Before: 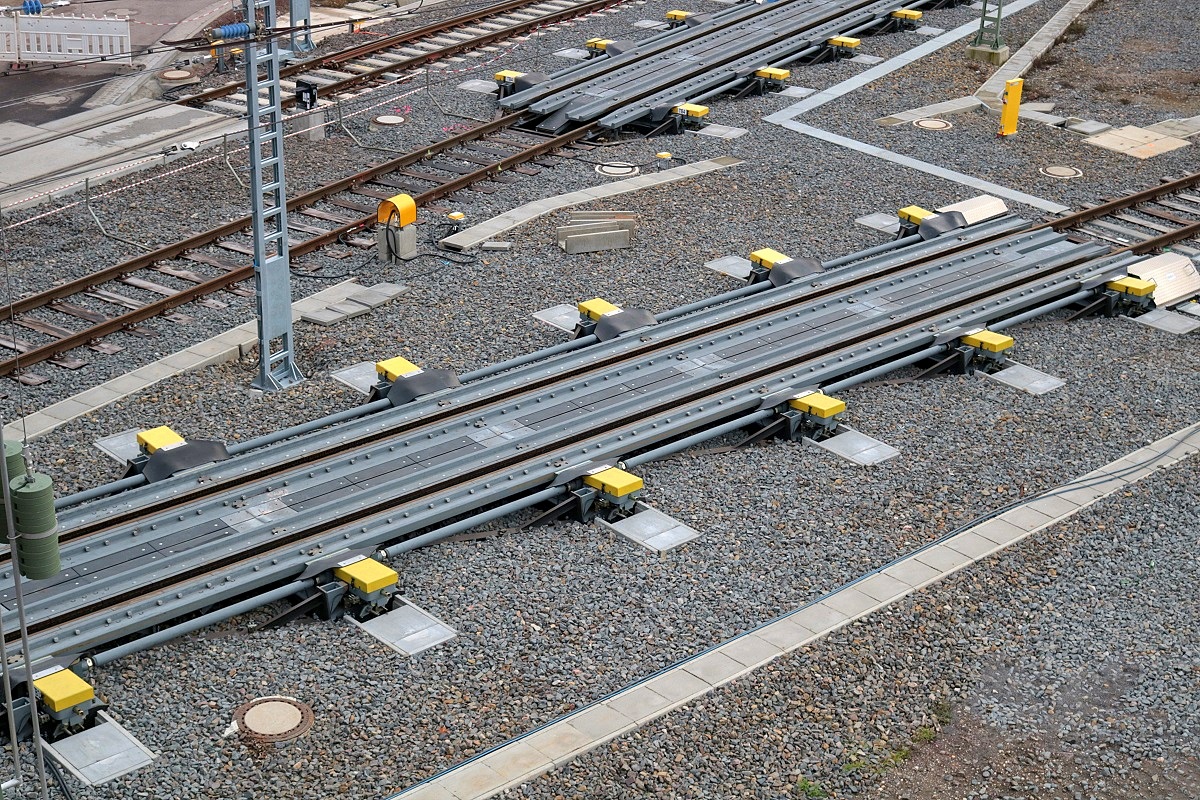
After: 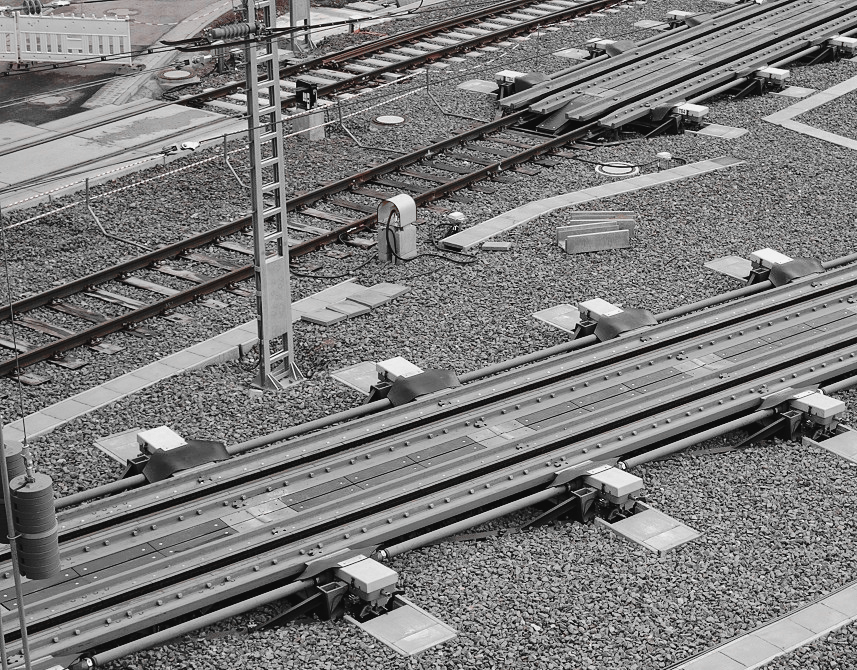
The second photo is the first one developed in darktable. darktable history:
crop: right 28.534%, bottom 16.172%
tone curve: curves: ch0 [(0, 0.032) (0.094, 0.08) (0.265, 0.208) (0.41, 0.417) (0.498, 0.496) (0.638, 0.673) (0.845, 0.828) (0.994, 0.964)]; ch1 [(0, 0) (0.161, 0.092) (0.37, 0.302) (0.417, 0.434) (0.492, 0.502) (0.576, 0.589) (0.644, 0.638) (0.725, 0.765) (1, 1)]; ch2 [(0, 0) (0.352, 0.403) (0.45, 0.469) (0.521, 0.515) (0.55, 0.528) (0.589, 0.576) (1, 1)], preserve colors none
color zones: curves: ch1 [(0, 0.006) (0.094, 0.285) (0.171, 0.001) (0.429, 0.001) (0.571, 0.003) (0.714, 0.004) (0.857, 0.004) (1, 0.006)]
